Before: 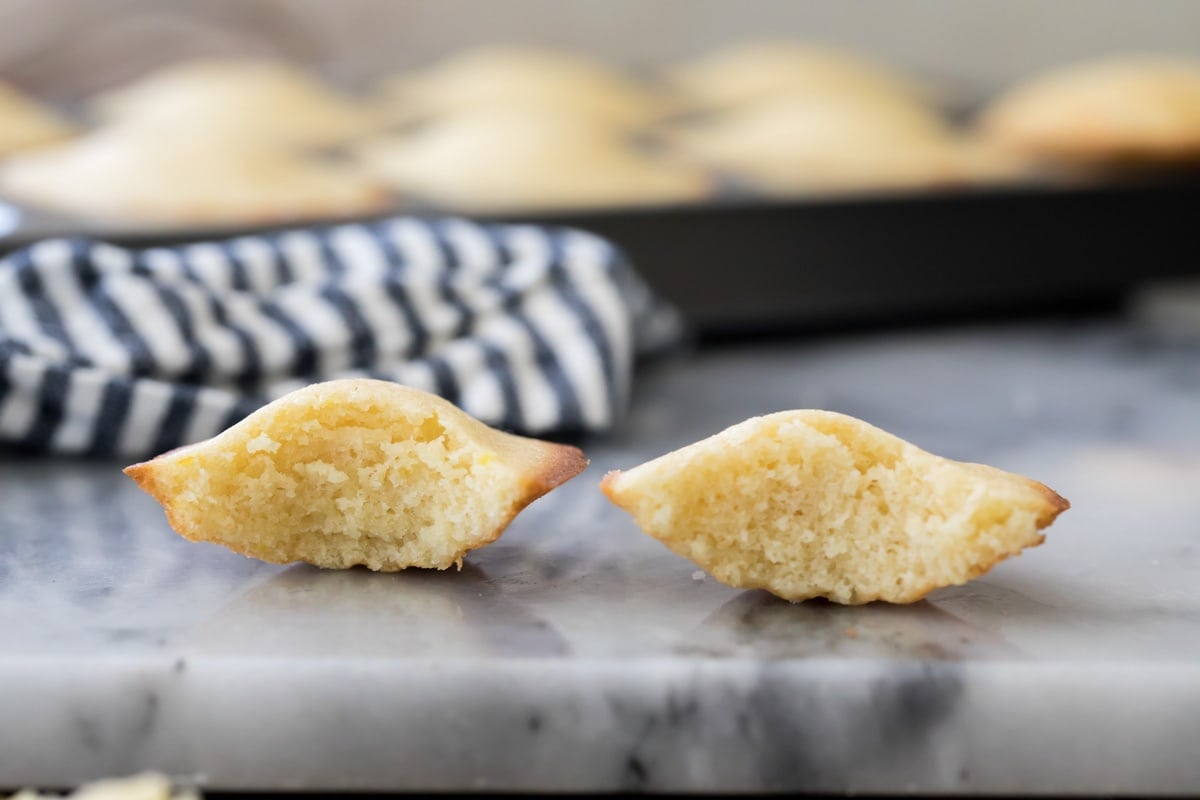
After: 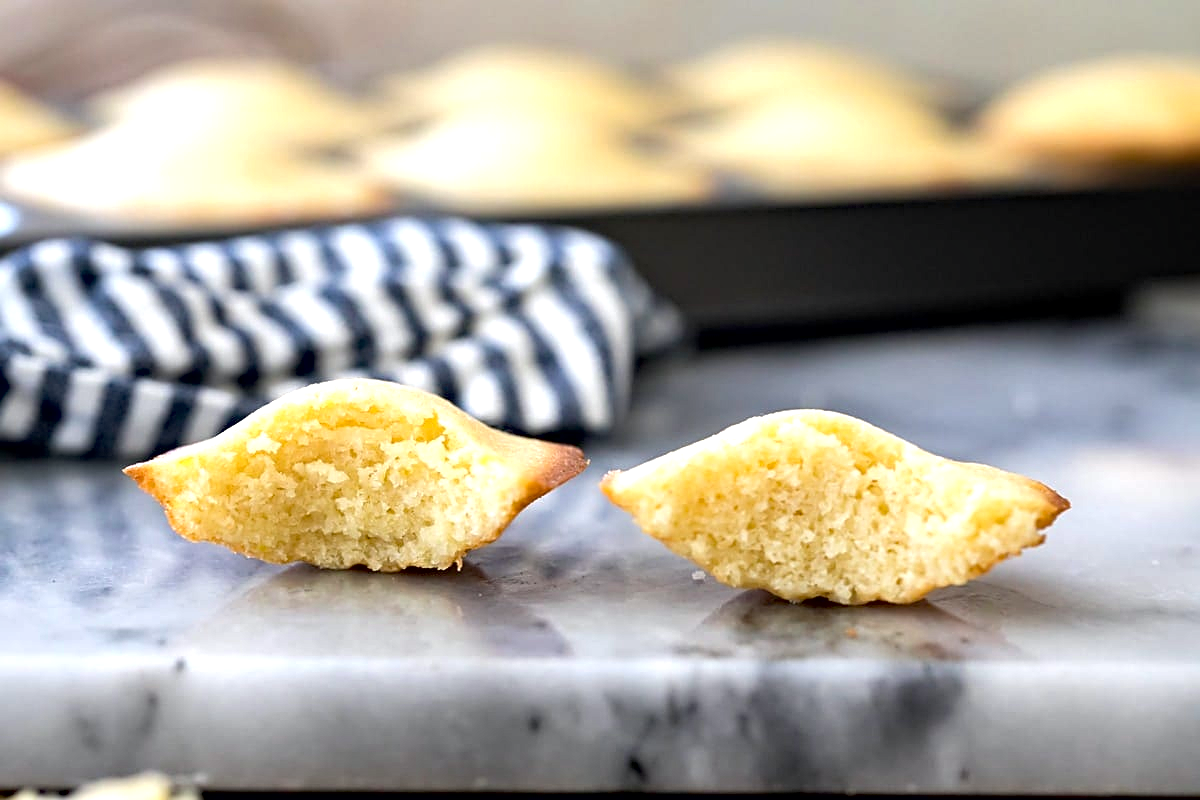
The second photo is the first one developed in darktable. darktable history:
haze removal: strength 0.303, distance 0.247, compatibility mode true, adaptive false
sharpen: on, module defaults
local contrast: mode bilateral grid, contrast 19, coarseness 51, detail 128%, midtone range 0.2
exposure: exposure 0.6 EV, compensate exposure bias true, compensate highlight preservation false
